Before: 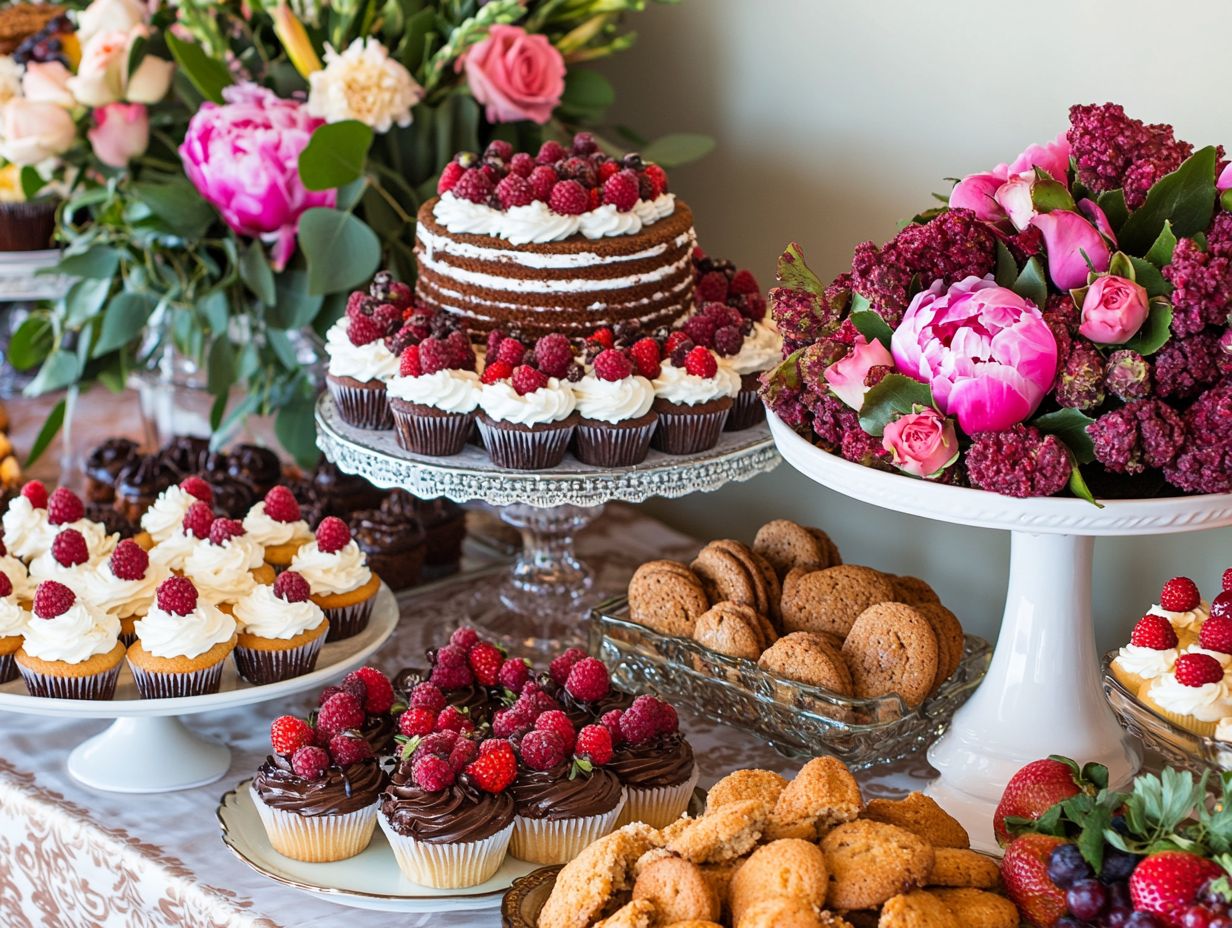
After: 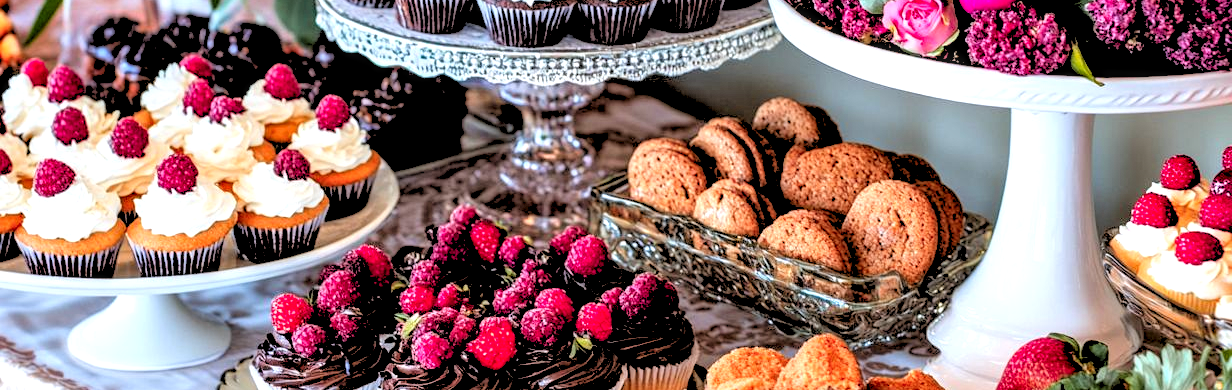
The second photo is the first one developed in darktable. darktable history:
rgb levels: levels [[0.027, 0.429, 0.996], [0, 0.5, 1], [0, 0.5, 1]]
crop: top 45.551%, bottom 12.262%
color balance: contrast 10%
white balance: red 0.983, blue 1.036
color zones: curves: ch1 [(0.309, 0.524) (0.41, 0.329) (0.508, 0.509)]; ch2 [(0.25, 0.457) (0.75, 0.5)]
local contrast: detail 160%
